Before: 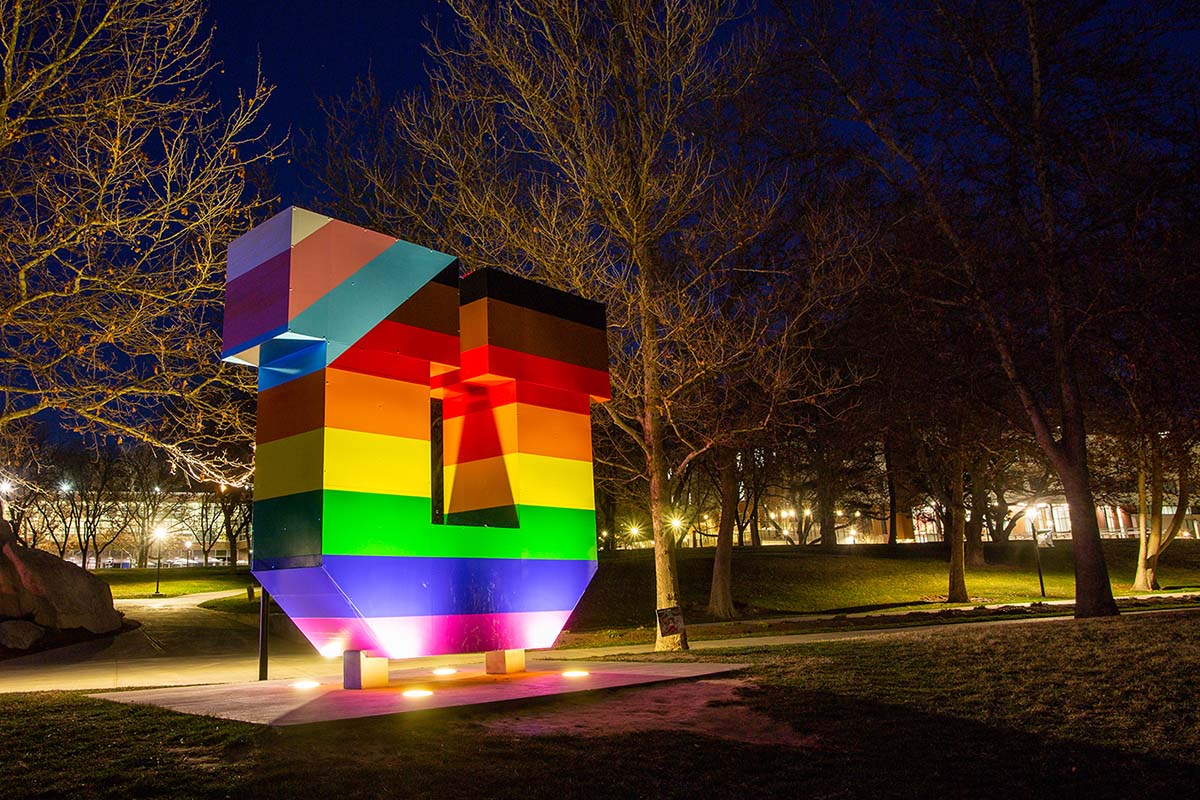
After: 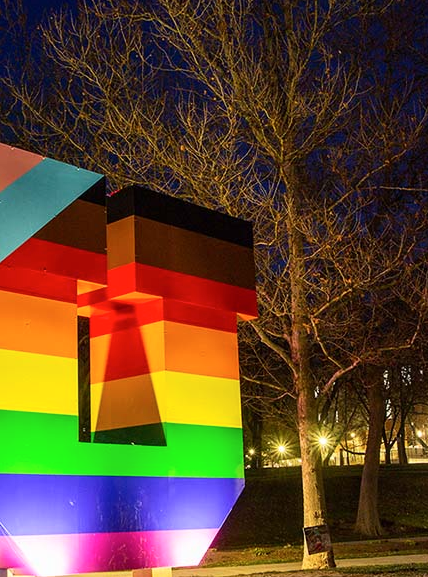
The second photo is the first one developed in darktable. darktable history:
crop and rotate: left 29.461%, top 10.265%, right 34.8%, bottom 17.542%
tone curve: curves: ch0 [(0, 0) (0.251, 0.254) (0.689, 0.733) (1, 1)], color space Lab, independent channels, preserve colors none
